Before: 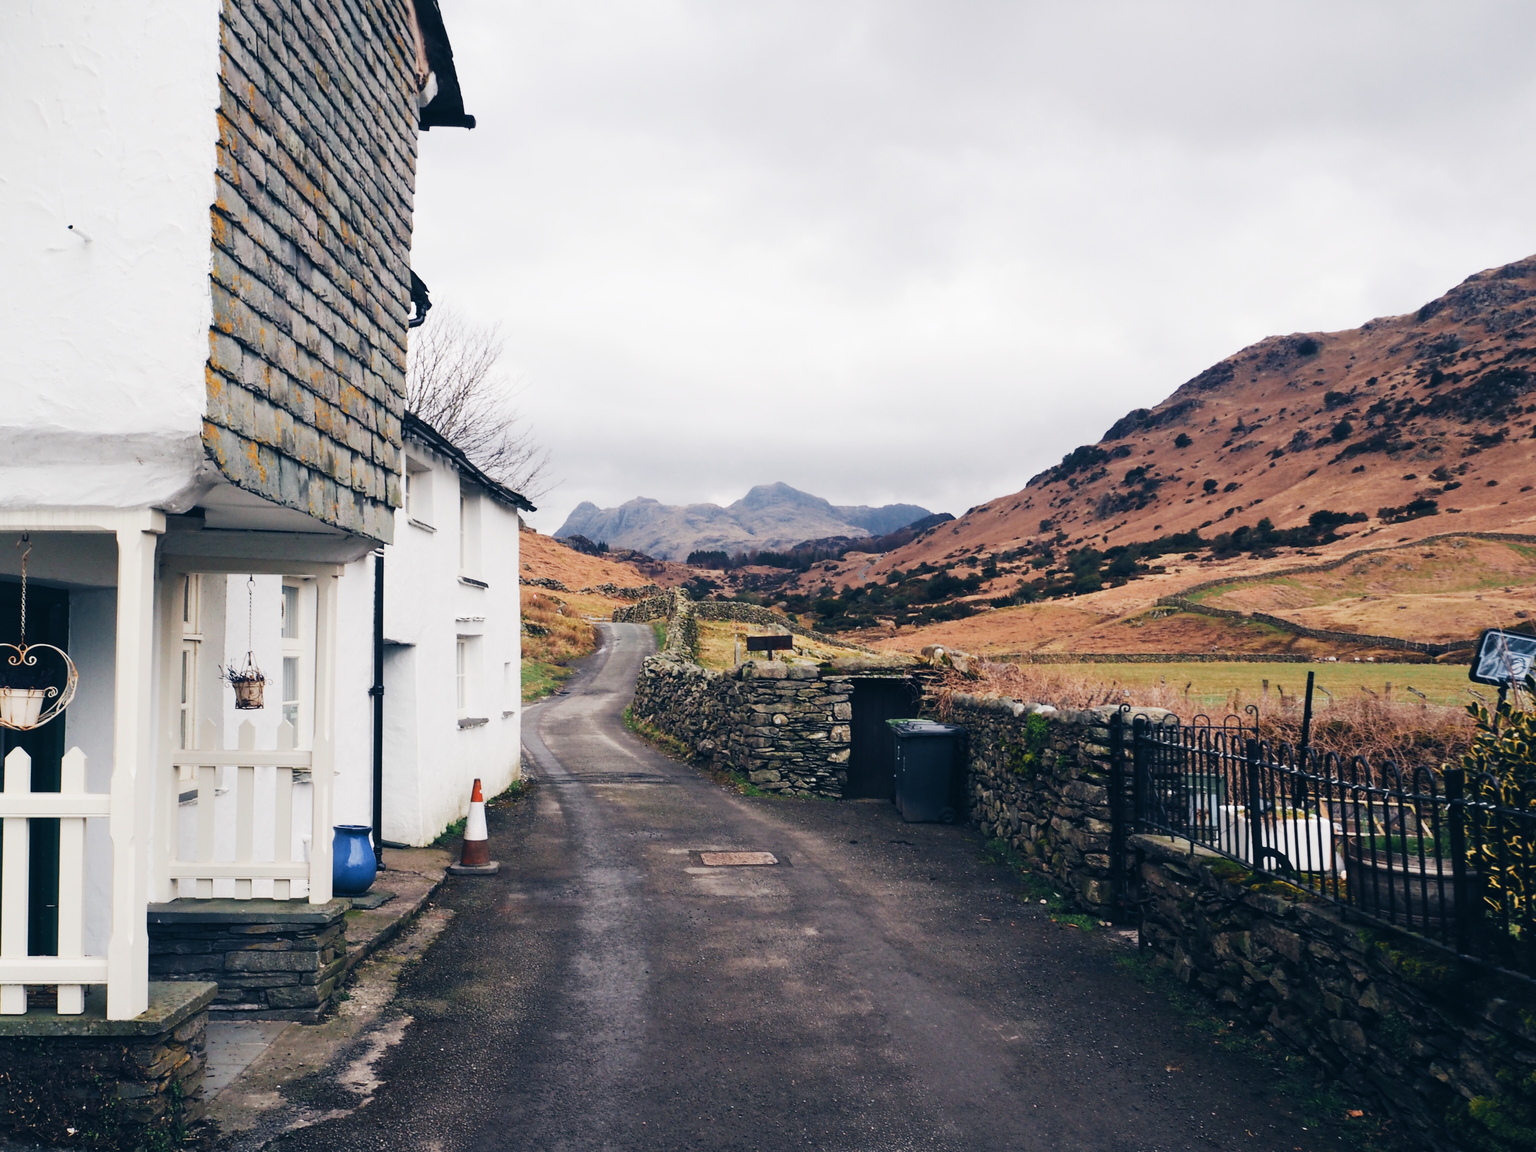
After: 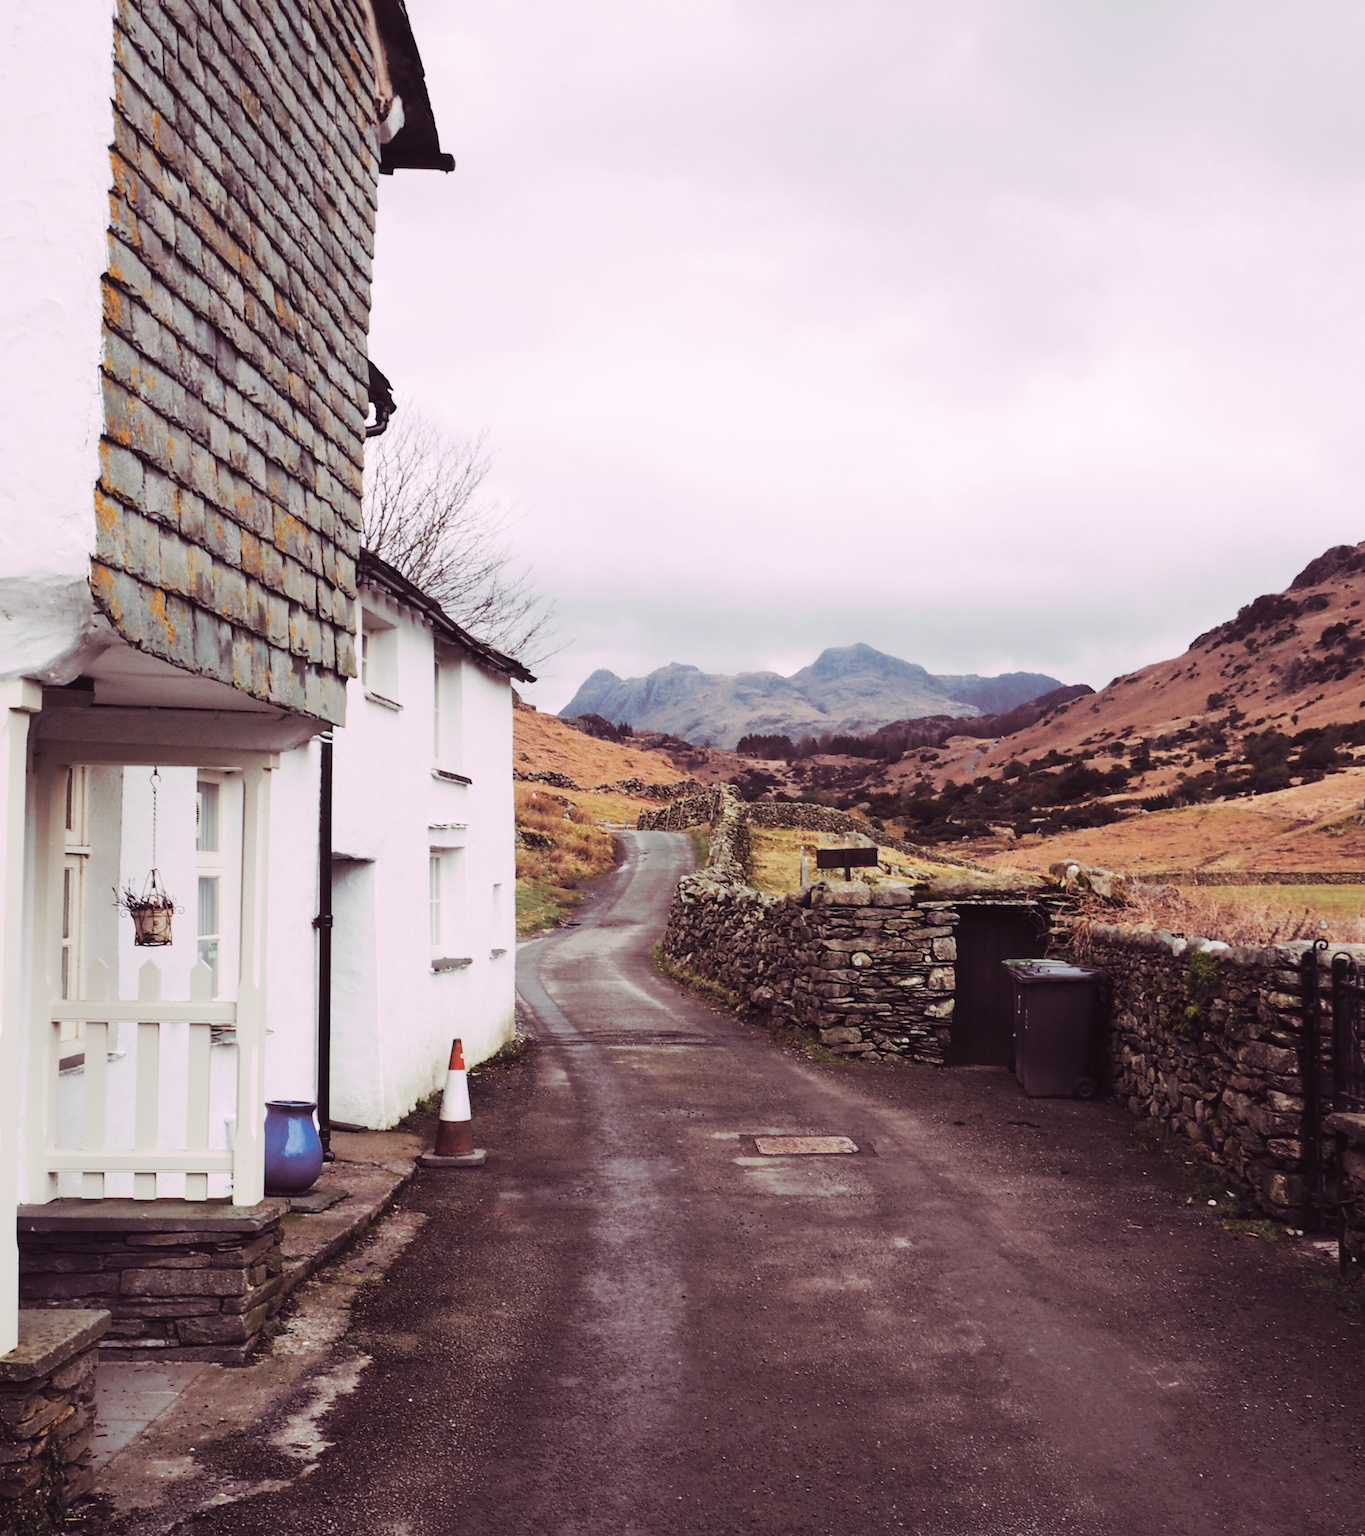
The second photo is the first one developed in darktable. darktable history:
crop and rotate: left 8.786%, right 24.548%
split-toning: highlights › hue 298.8°, highlights › saturation 0.73, compress 41.76%
